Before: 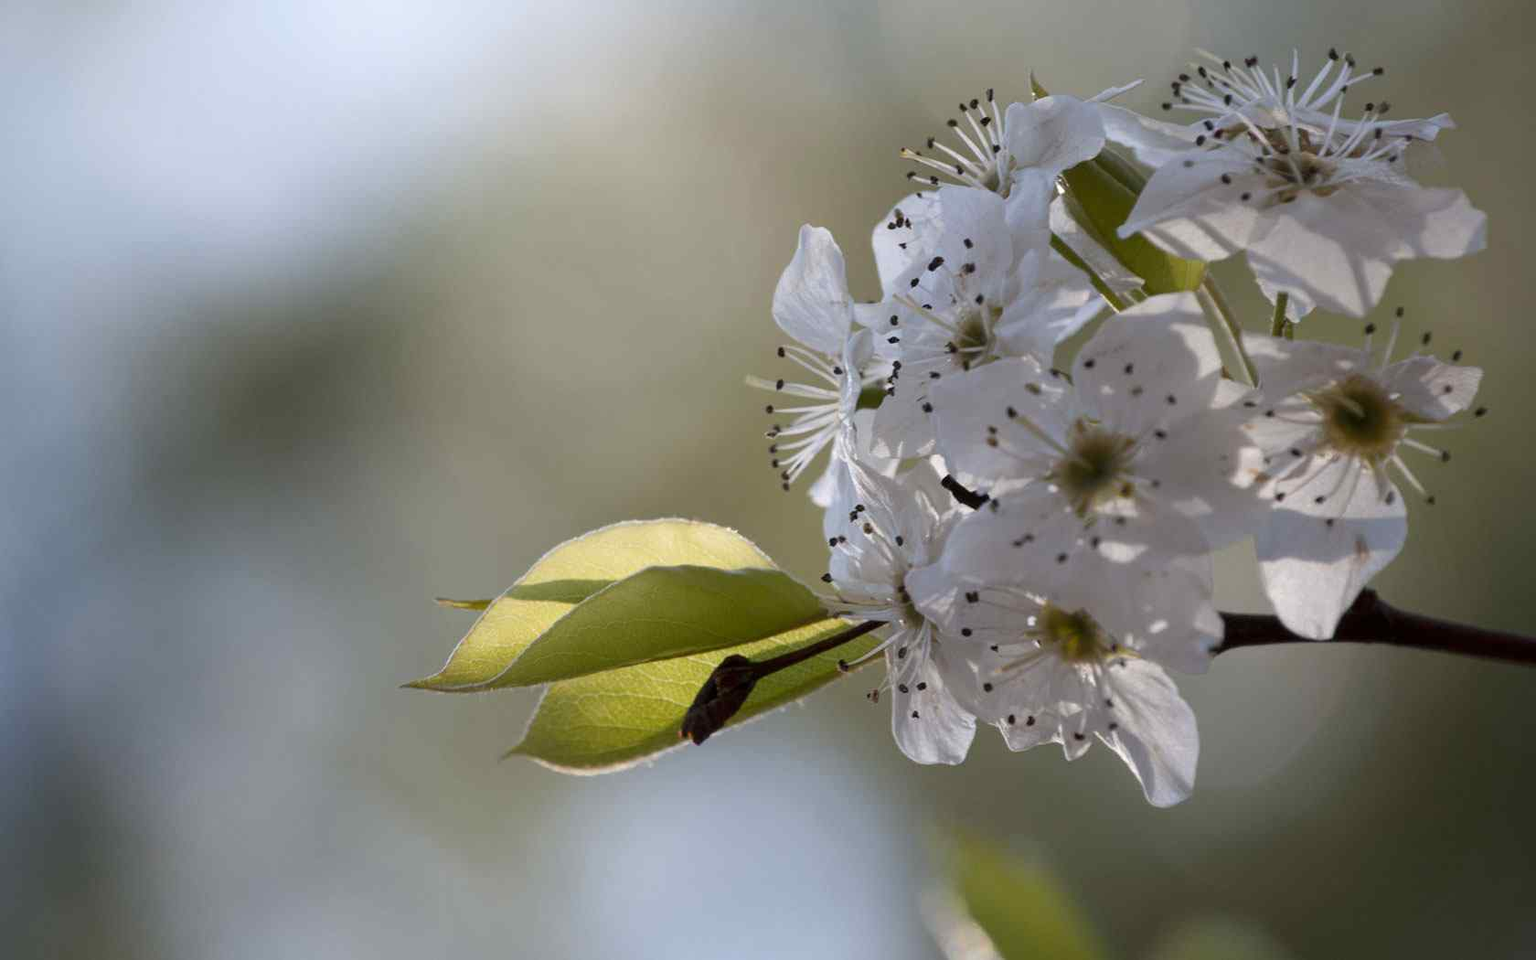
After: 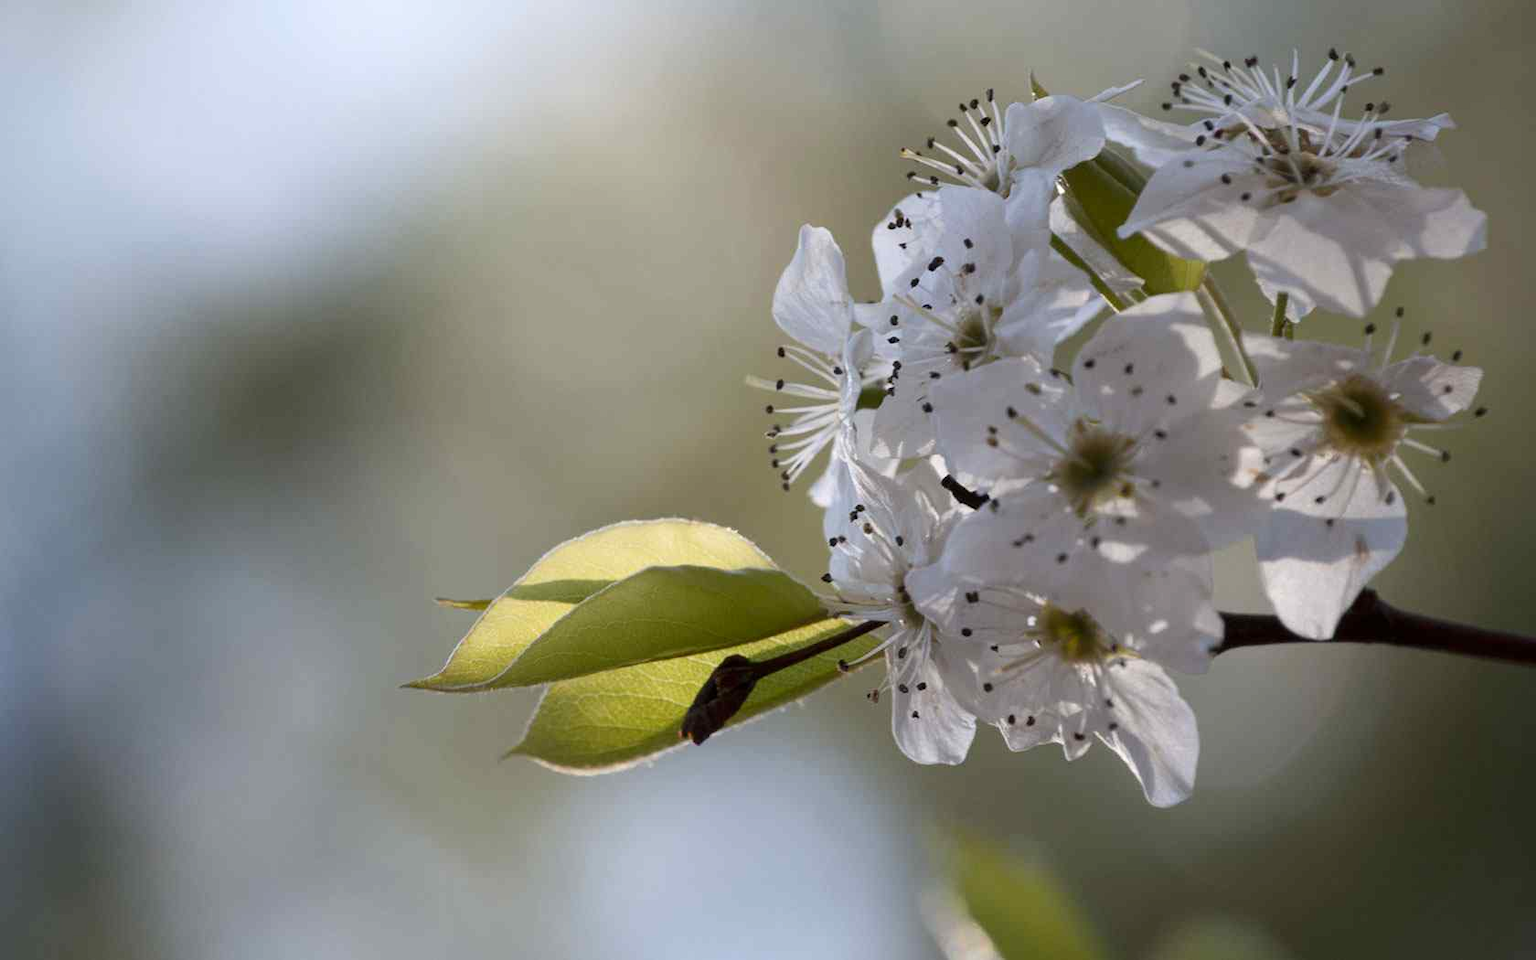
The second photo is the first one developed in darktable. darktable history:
contrast brightness saturation: contrast 0.096, brightness 0.014, saturation 0.023
